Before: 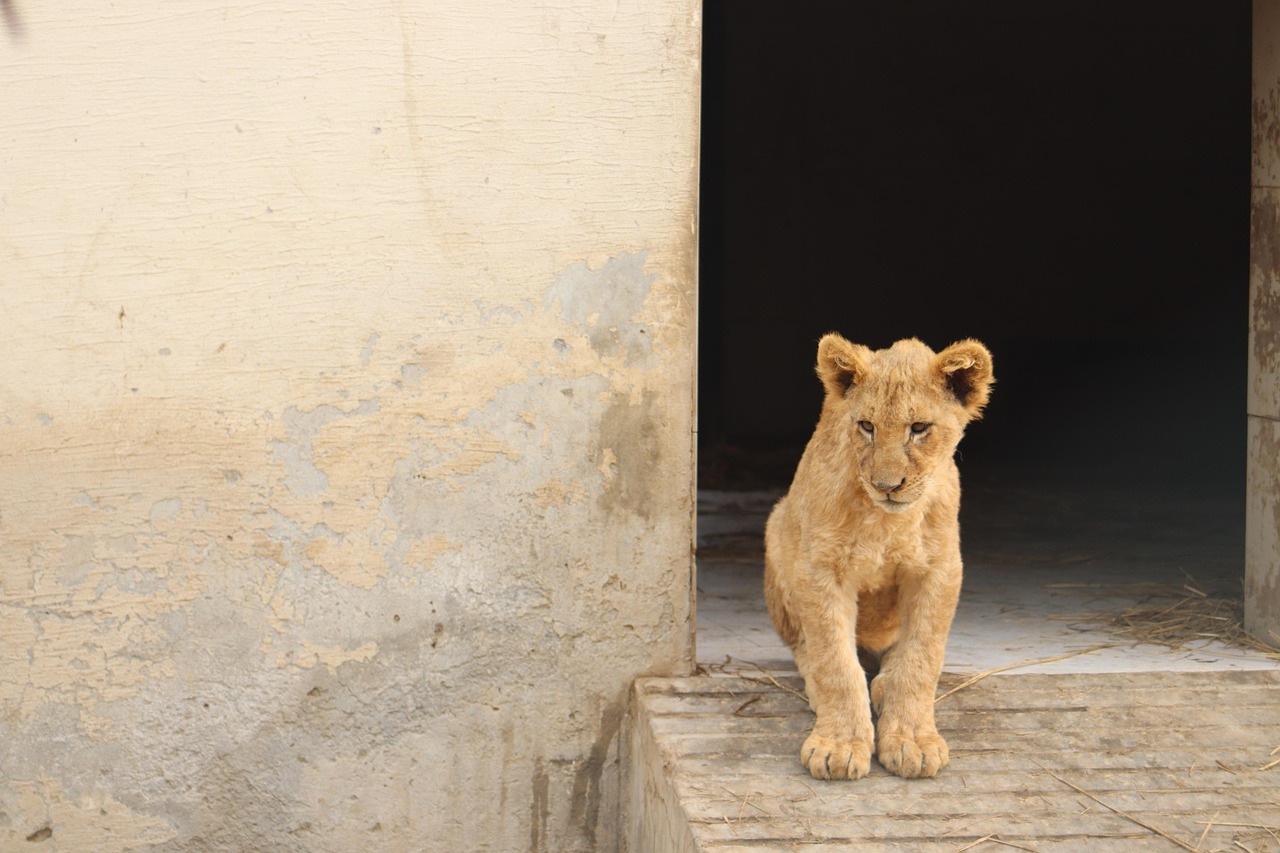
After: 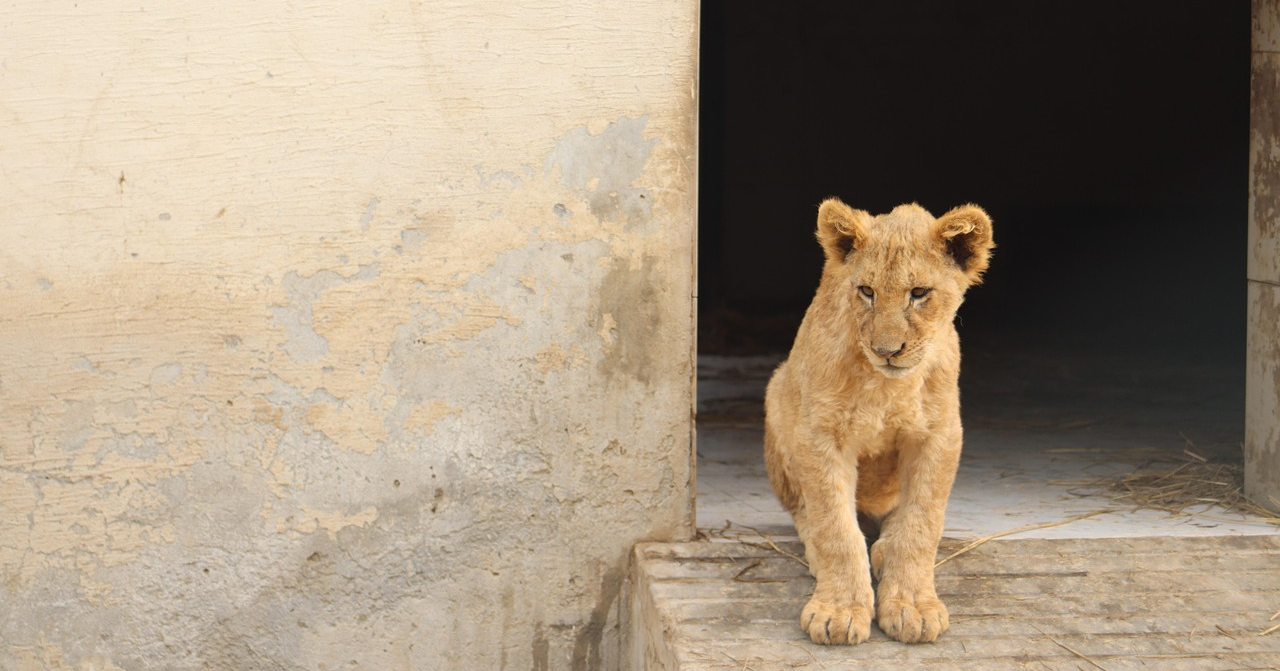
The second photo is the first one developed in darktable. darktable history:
crop and rotate: top 15.885%, bottom 5.387%
